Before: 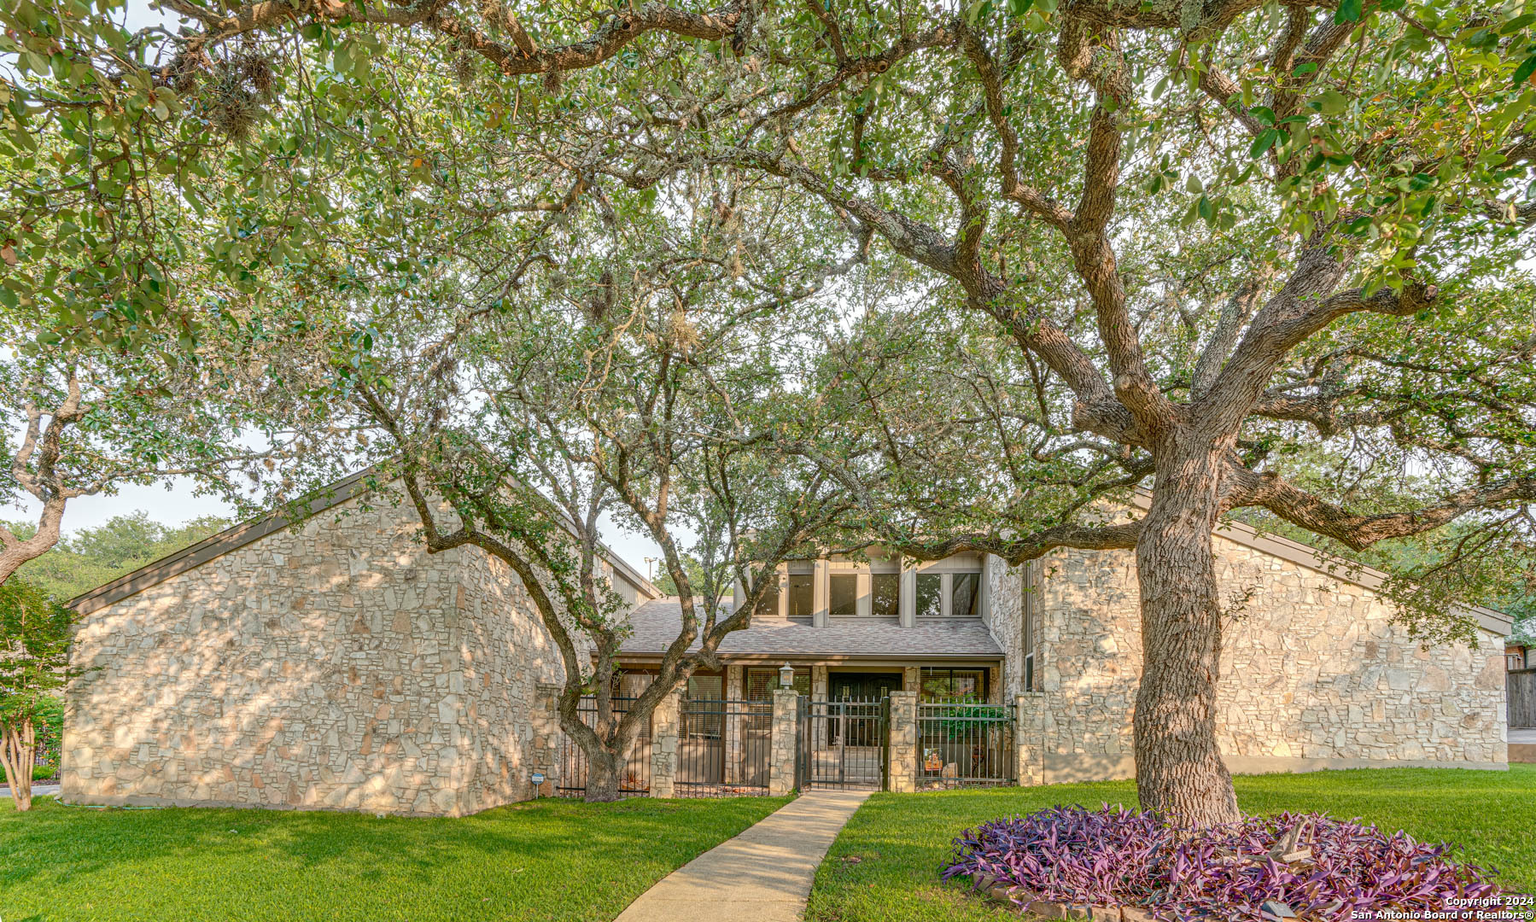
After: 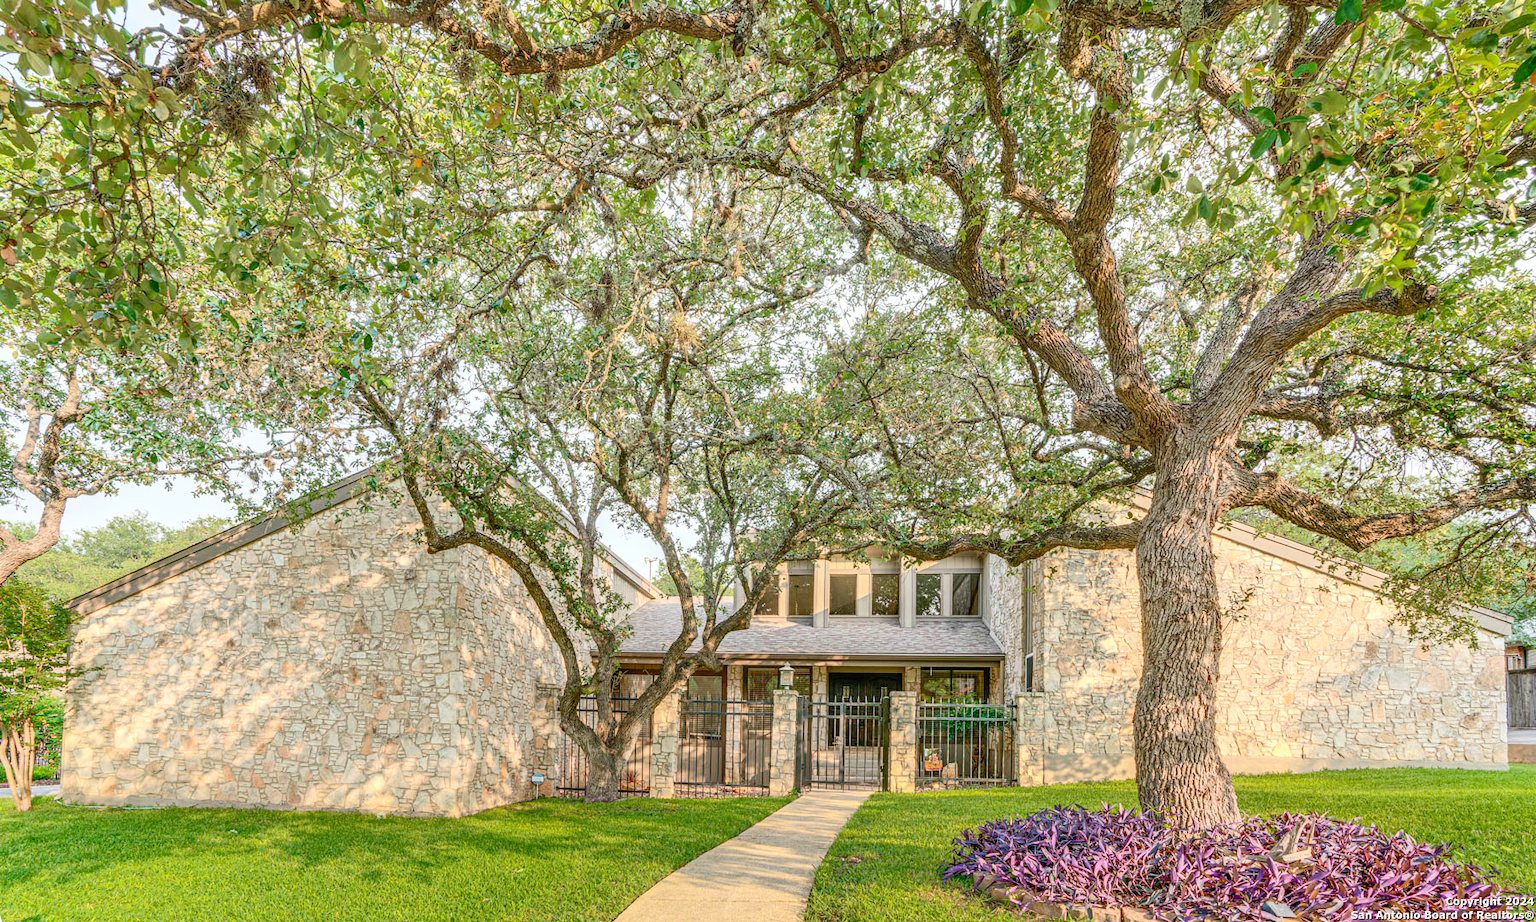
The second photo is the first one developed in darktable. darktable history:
contrast brightness saturation: contrast 0.2, brightness 0.154, saturation 0.136
